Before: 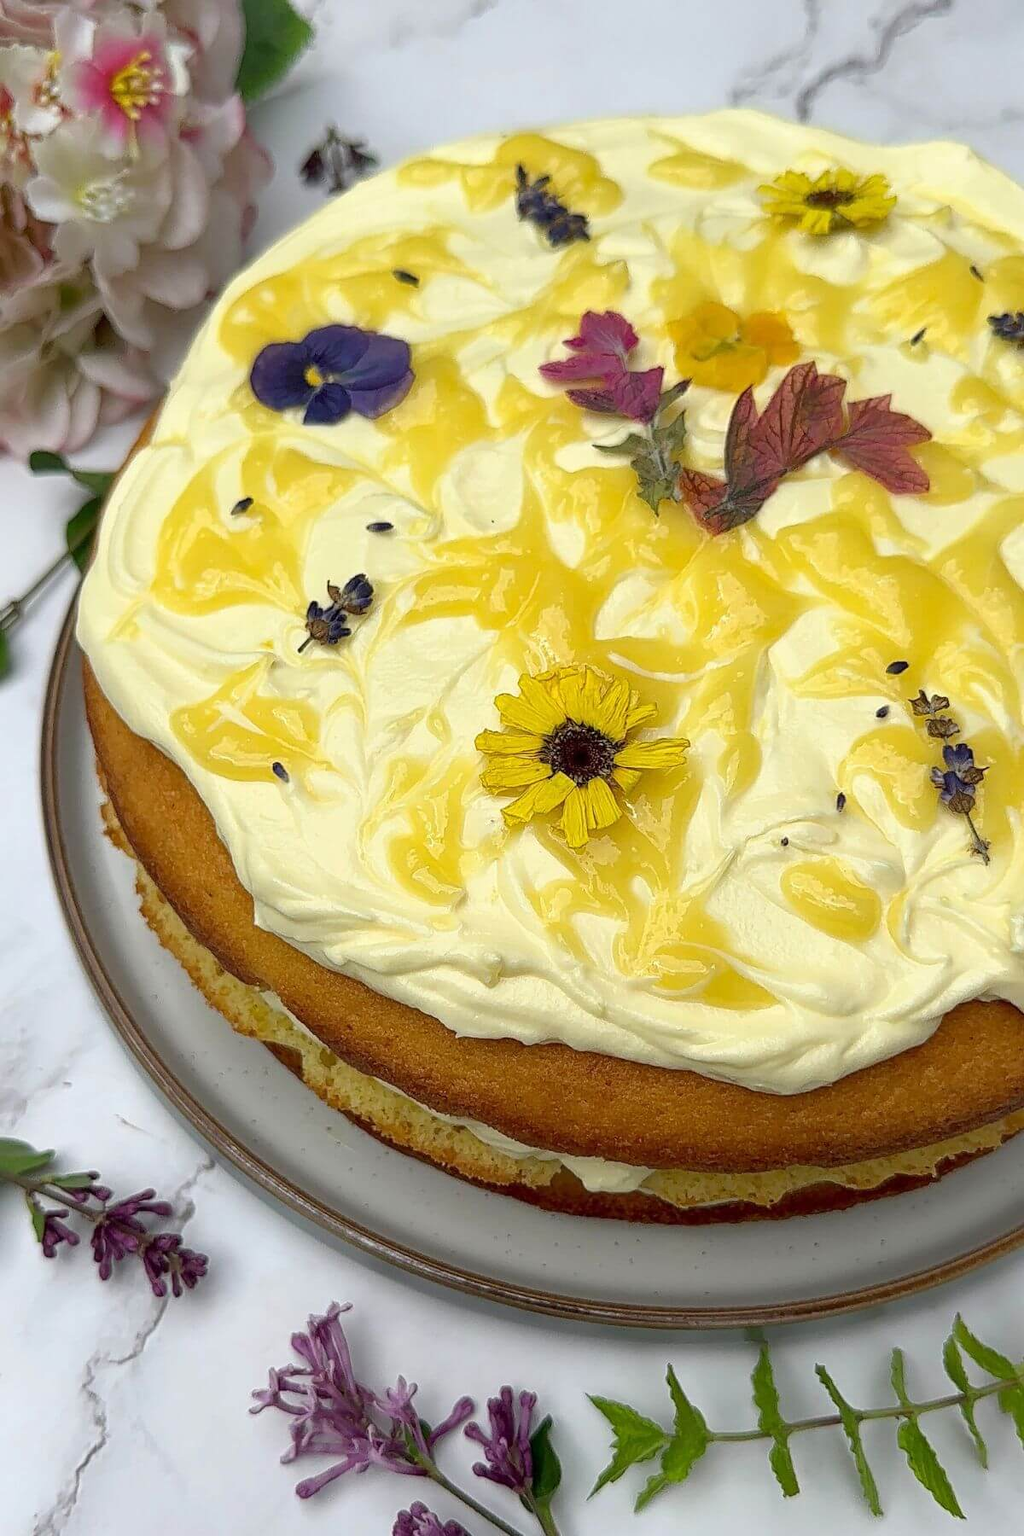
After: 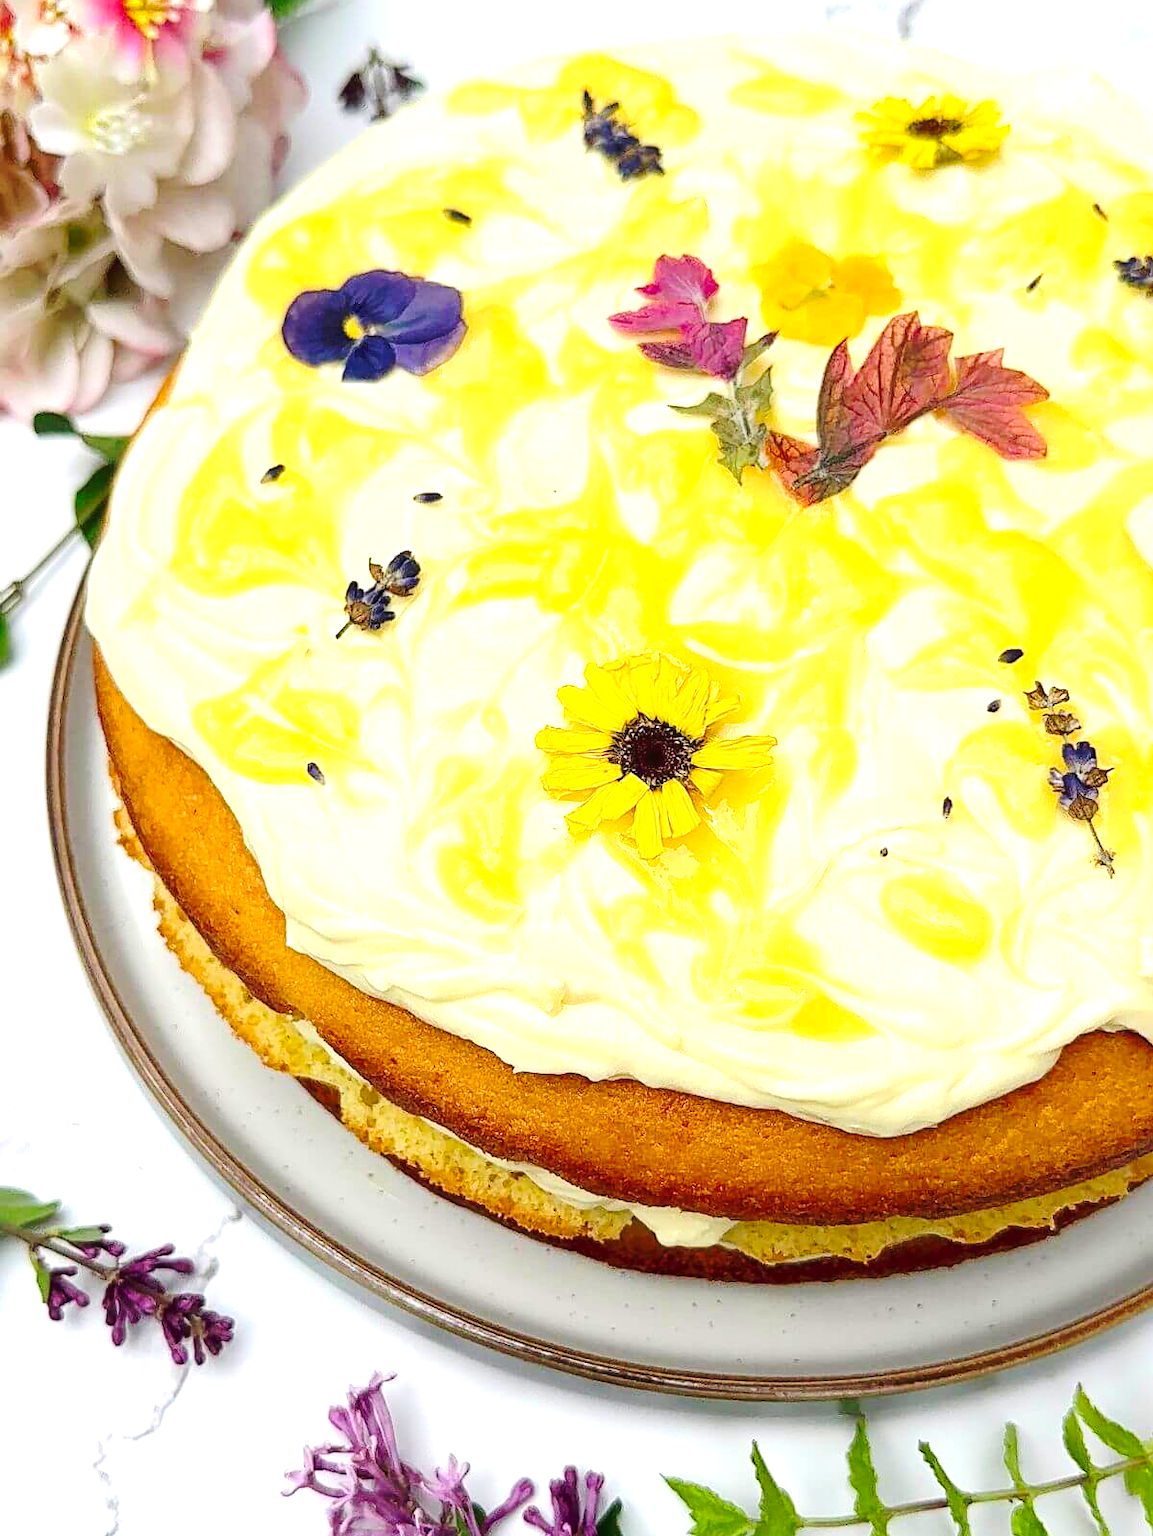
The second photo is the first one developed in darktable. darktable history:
crop and rotate: top 5.609%, bottom 5.609%
exposure: black level correction 0, exposure 1.1 EV, compensate highlight preservation false
tone curve: curves: ch0 [(0, 0.028) (0.138, 0.156) (0.468, 0.516) (0.754, 0.823) (1, 1)], color space Lab, linked channels, preserve colors none
base curve: curves: ch0 [(0, 0) (0.073, 0.04) (0.157, 0.139) (0.492, 0.492) (0.758, 0.758) (1, 1)], preserve colors none
tone equalizer: on, module defaults
